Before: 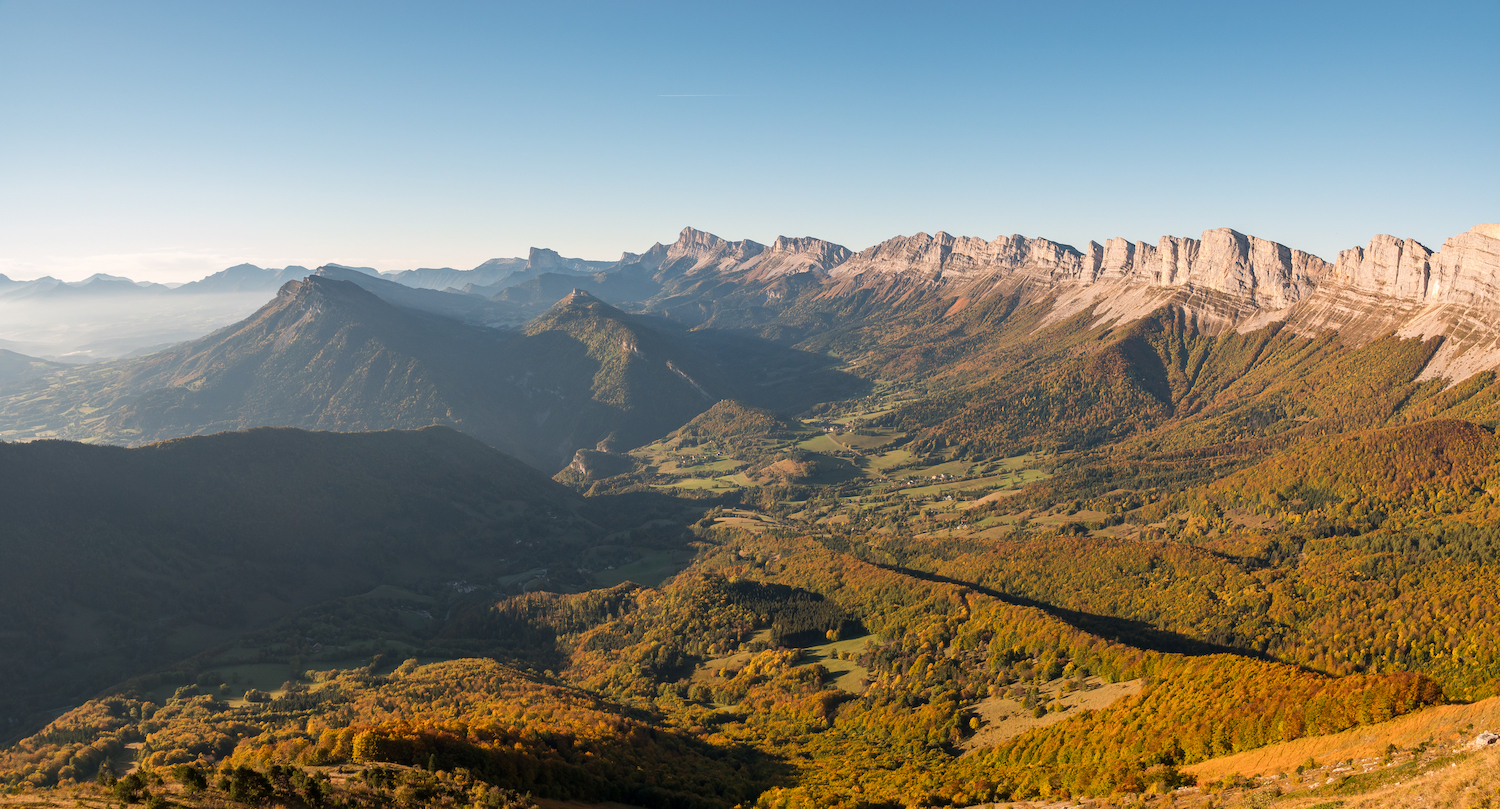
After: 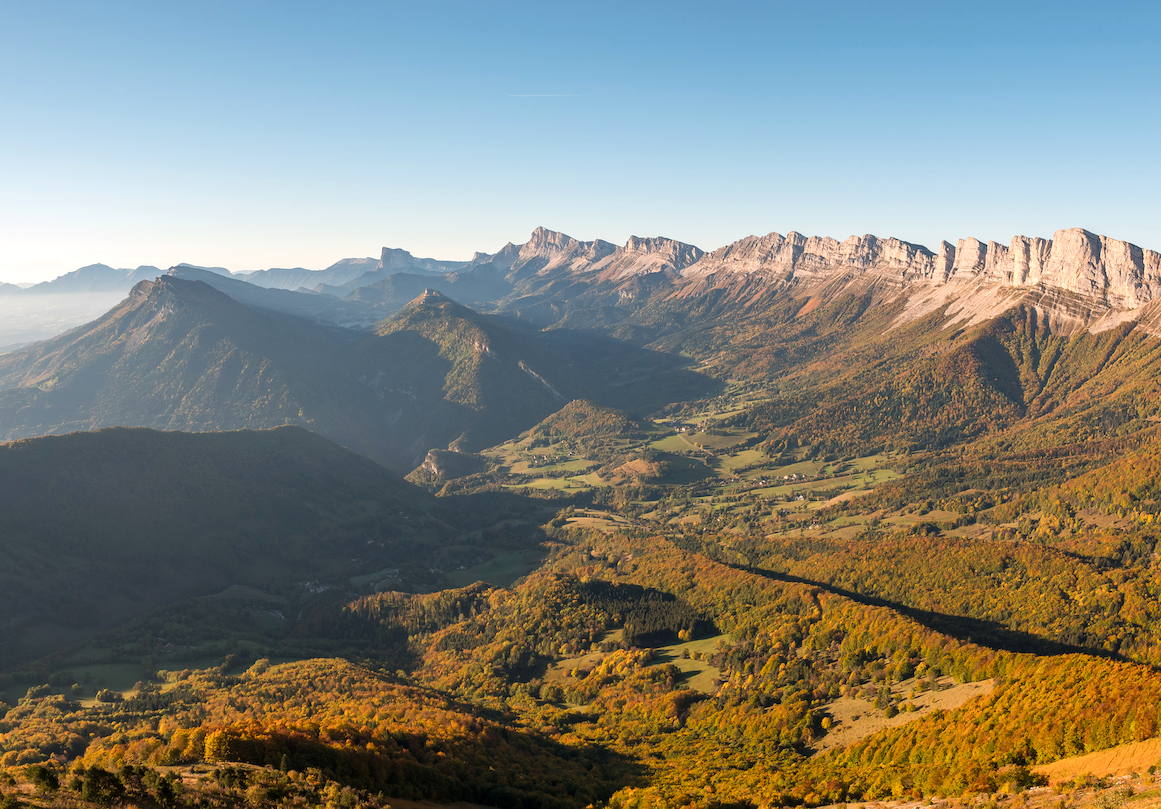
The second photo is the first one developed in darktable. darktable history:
exposure: exposure 0.2 EV, compensate highlight preservation false
crop: left 9.88%, right 12.664%
